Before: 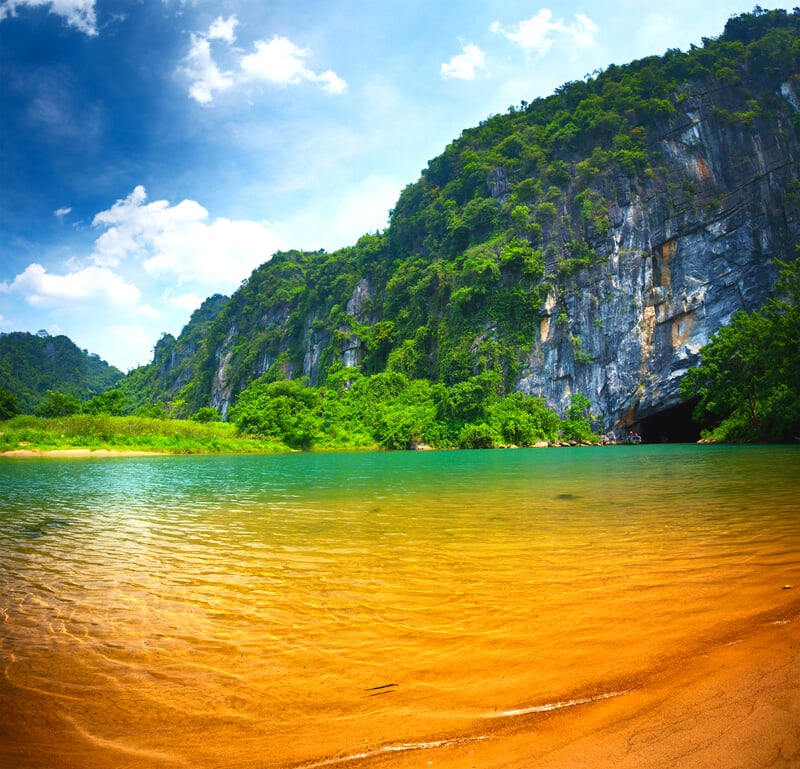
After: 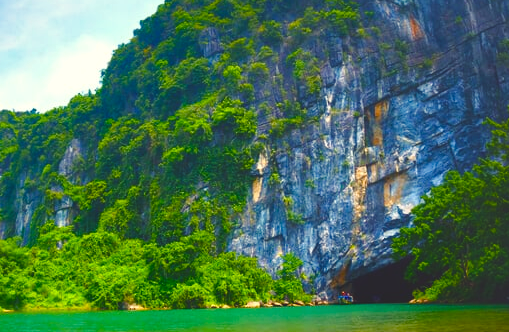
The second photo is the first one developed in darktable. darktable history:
crop: left 36.005%, top 18.293%, right 0.31%, bottom 38.444%
shadows and highlights: white point adjustment 1, soften with gaussian
color balance rgb: shadows lift › chroma 3%, shadows lift › hue 280.8°, power › hue 330°, highlights gain › chroma 3%, highlights gain › hue 75.6°, global offset › luminance 1.5%, perceptual saturation grading › global saturation 20%, perceptual saturation grading › highlights -25%, perceptual saturation grading › shadows 50%, global vibrance 30%
